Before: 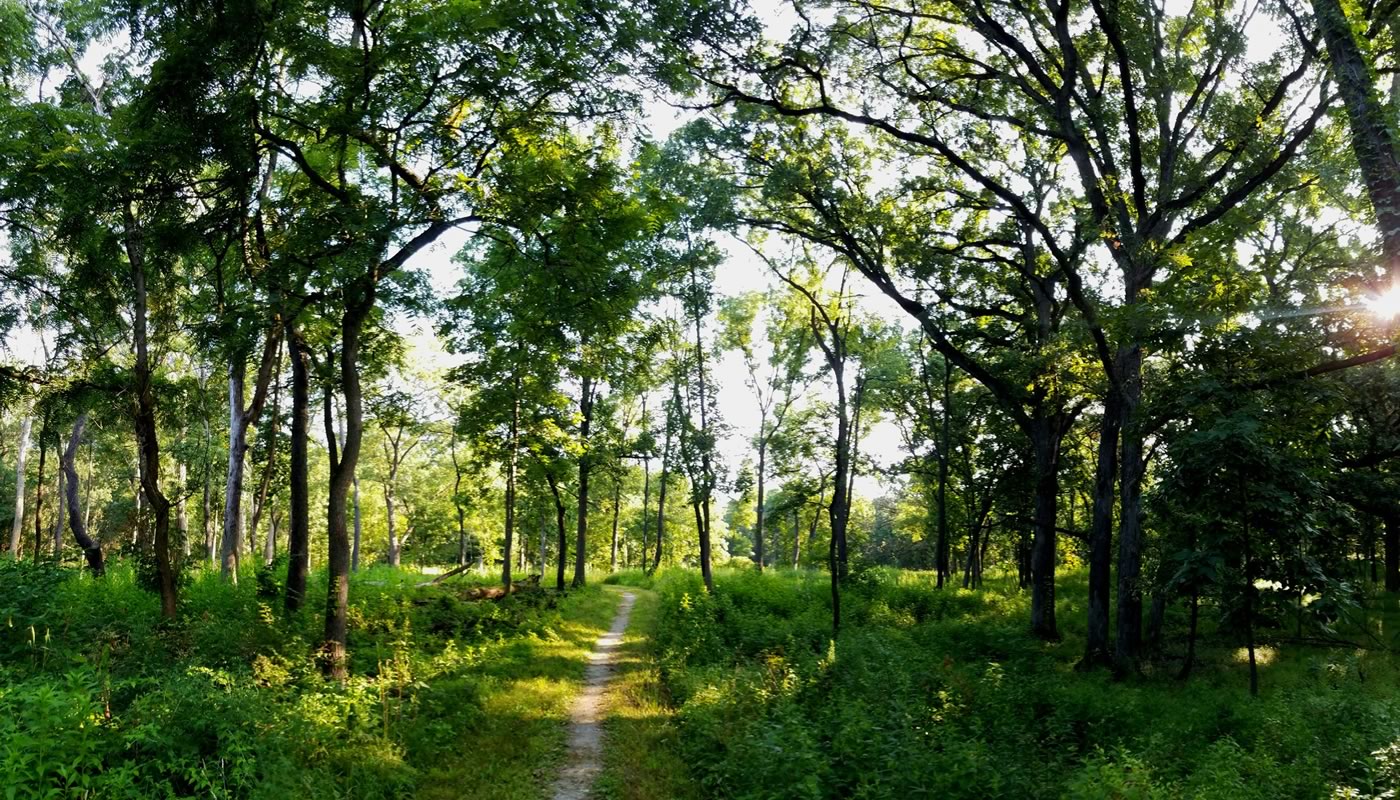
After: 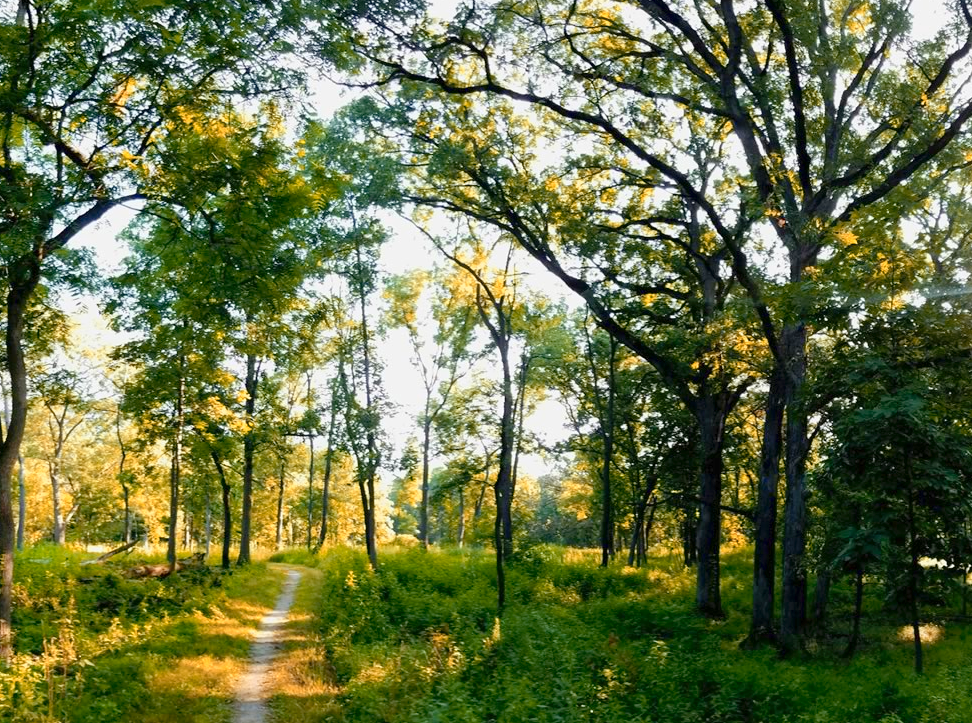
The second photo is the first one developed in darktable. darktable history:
levels: levels [0, 0.445, 1]
crop and rotate: left 23.948%, top 2.8%, right 6.568%, bottom 6.768%
color zones: curves: ch2 [(0, 0.5) (0.143, 0.5) (0.286, 0.416) (0.429, 0.5) (0.571, 0.5) (0.714, 0.5) (0.857, 0.5) (1, 0.5)]
